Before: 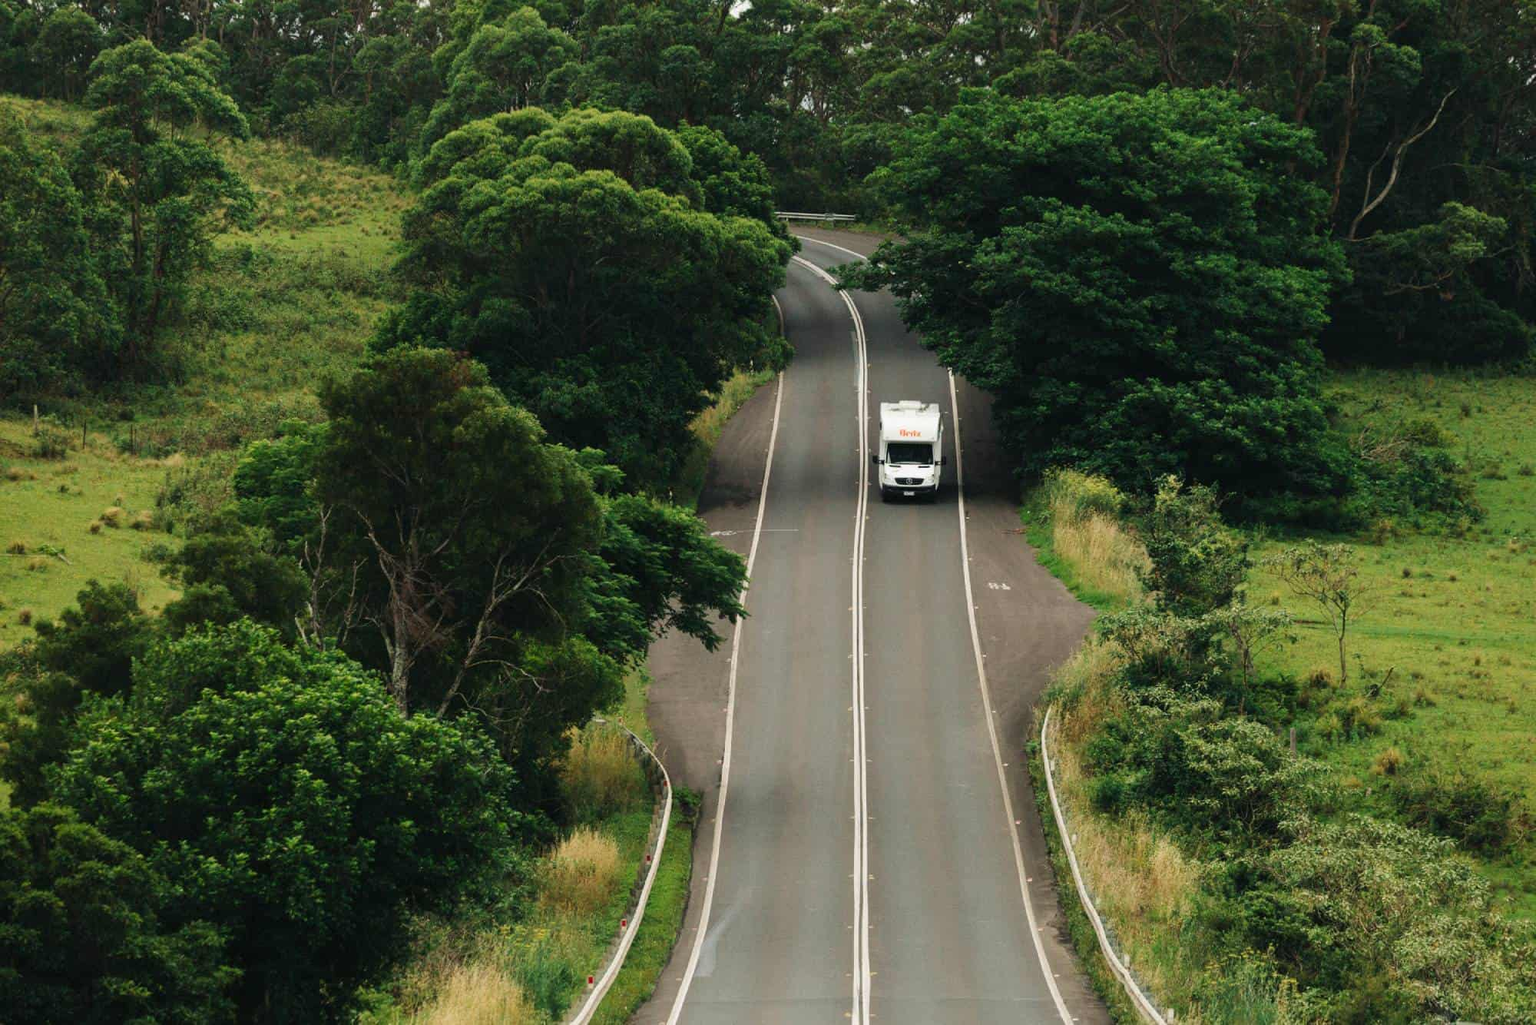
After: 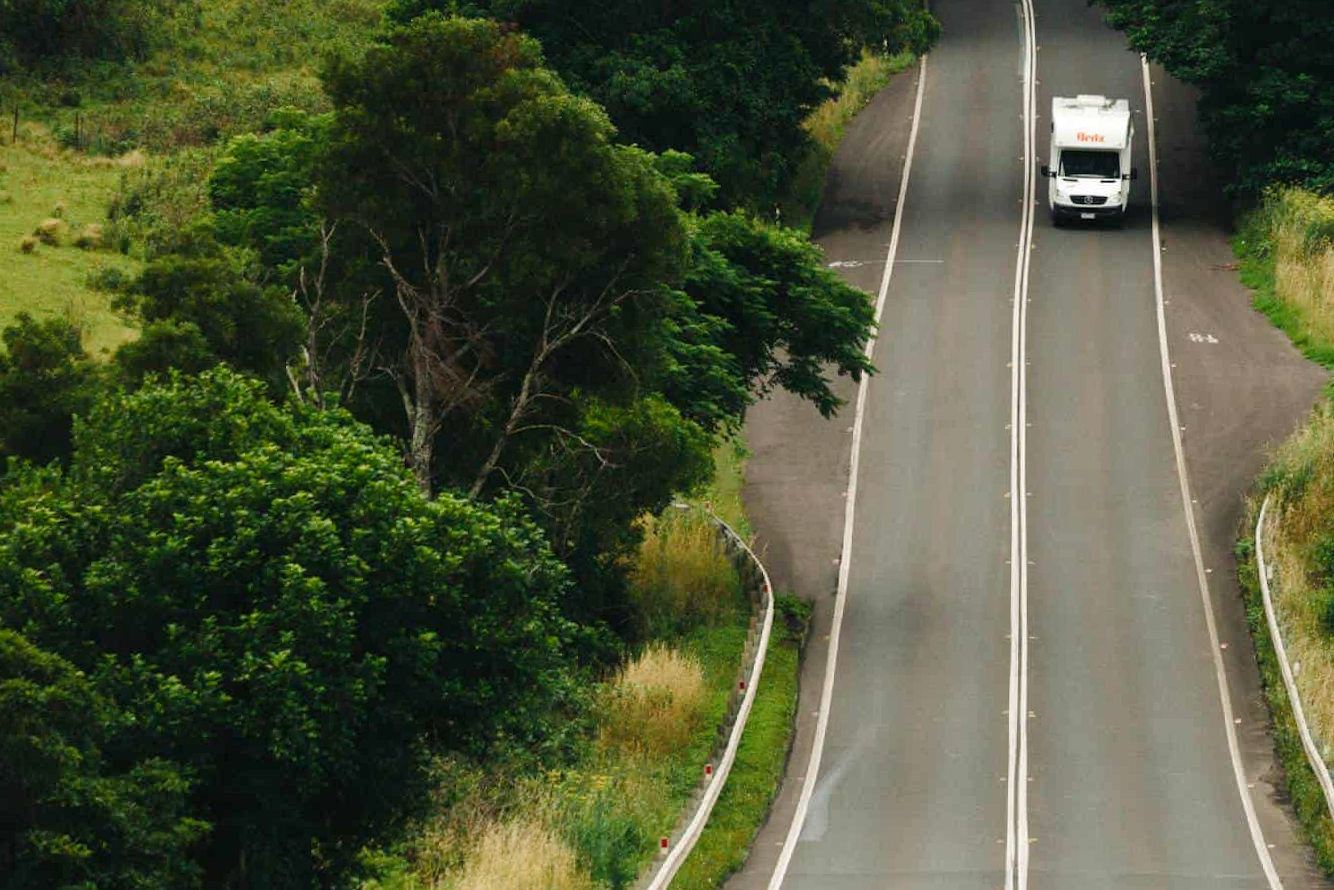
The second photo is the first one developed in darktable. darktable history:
crop and rotate: angle -0.82°, left 3.85%, top 31.828%, right 27.992%
color correction: saturation 0.8
color balance rgb: linear chroma grading › global chroma 8.12%, perceptual saturation grading › global saturation 9.07%, perceptual saturation grading › highlights -13.84%, perceptual saturation grading › mid-tones 14.88%, perceptual saturation grading › shadows 22.8%, perceptual brilliance grading › highlights 2.61%, global vibrance 12.07%
